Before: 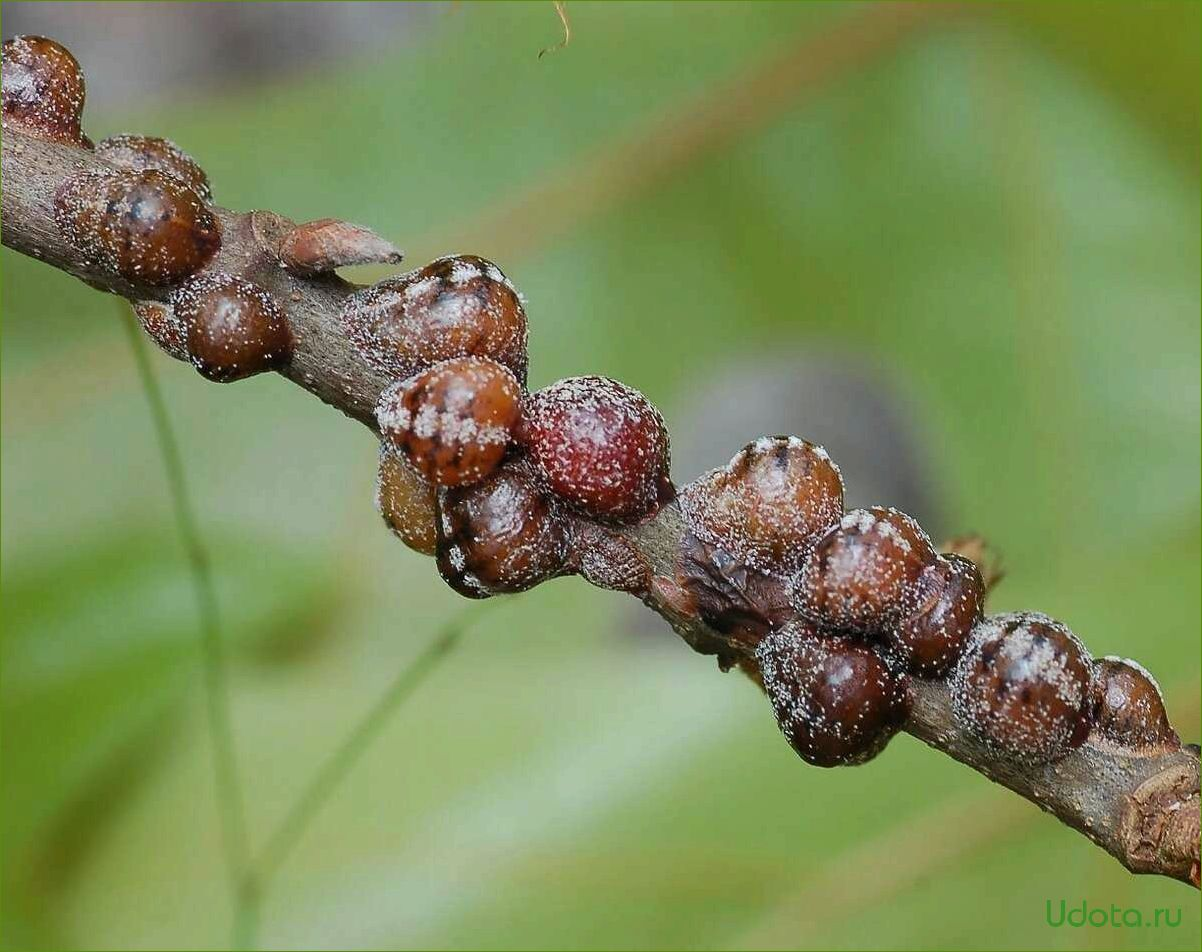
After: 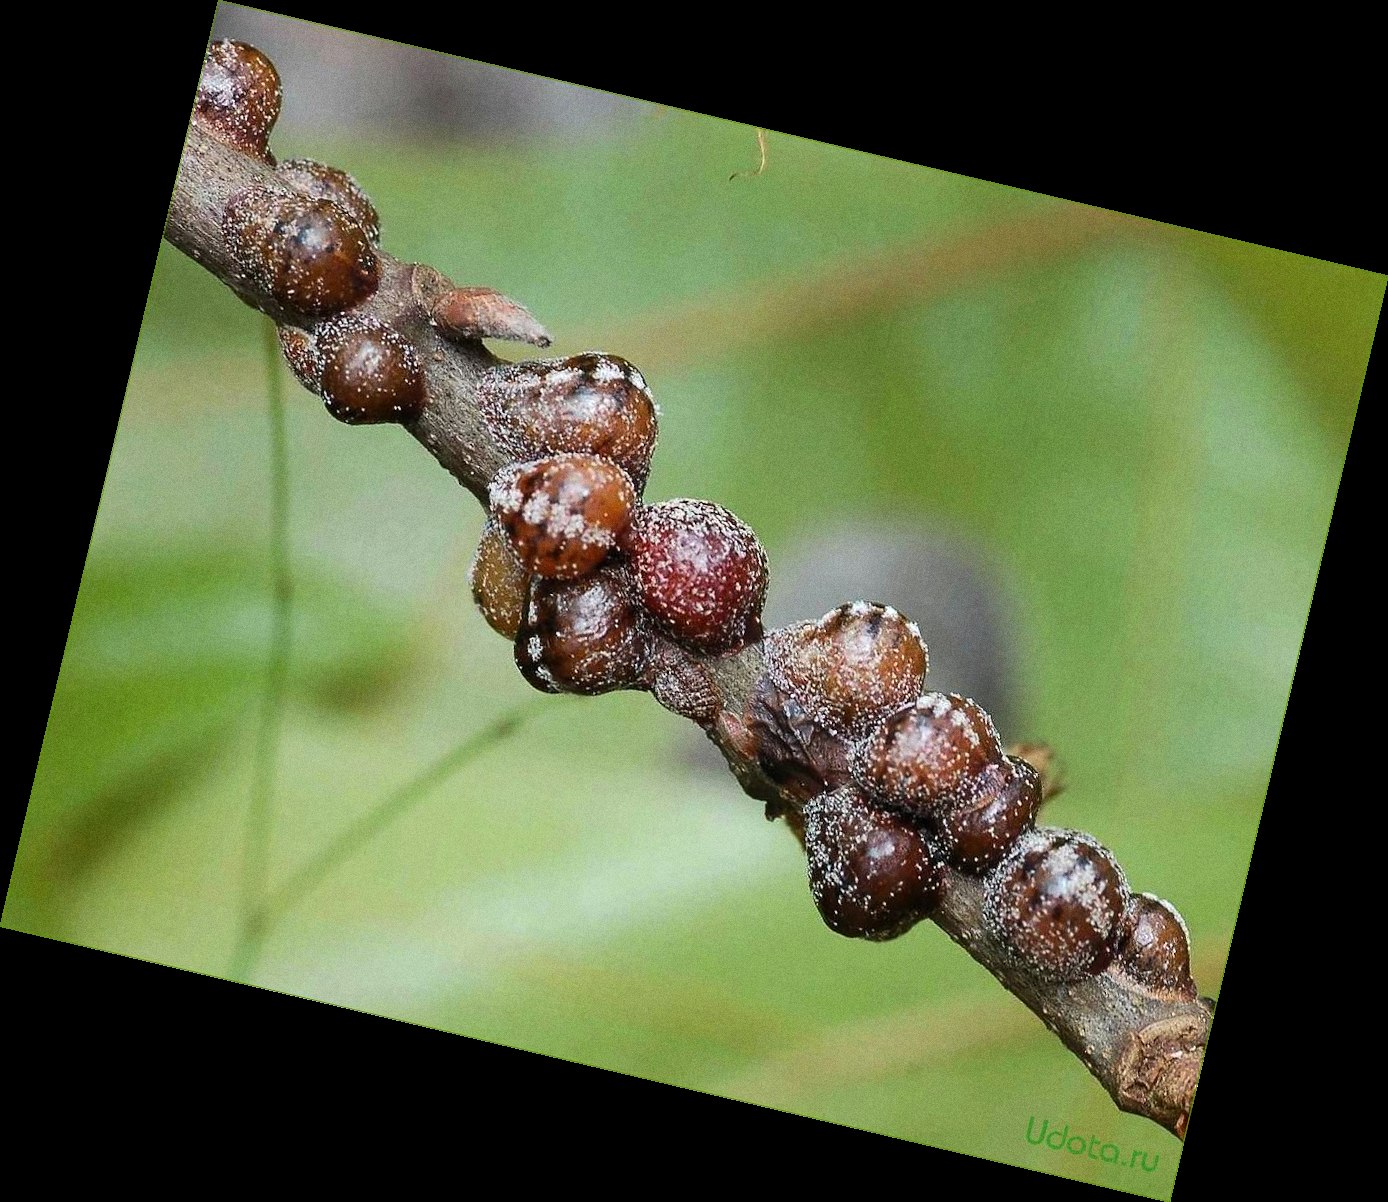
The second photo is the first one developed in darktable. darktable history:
grain: on, module defaults
exposure: compensate highlight preservation false
rotate and perspective: rotation 13.27°, automatic cropping off
tone equalizer: -8 EV -0.417 EV, -7 EV -0.389 EV, -6 EV -0.333 EV, -5 EV -0.222 EV, -3 EV 0.222 EV, -2 EV 0.333 EV, -1 EV 0.389 EV, +0 EV 0.417 EV, edges refinement/feathering 500, mask exposure compensation -1.57 EV, preserve details no
